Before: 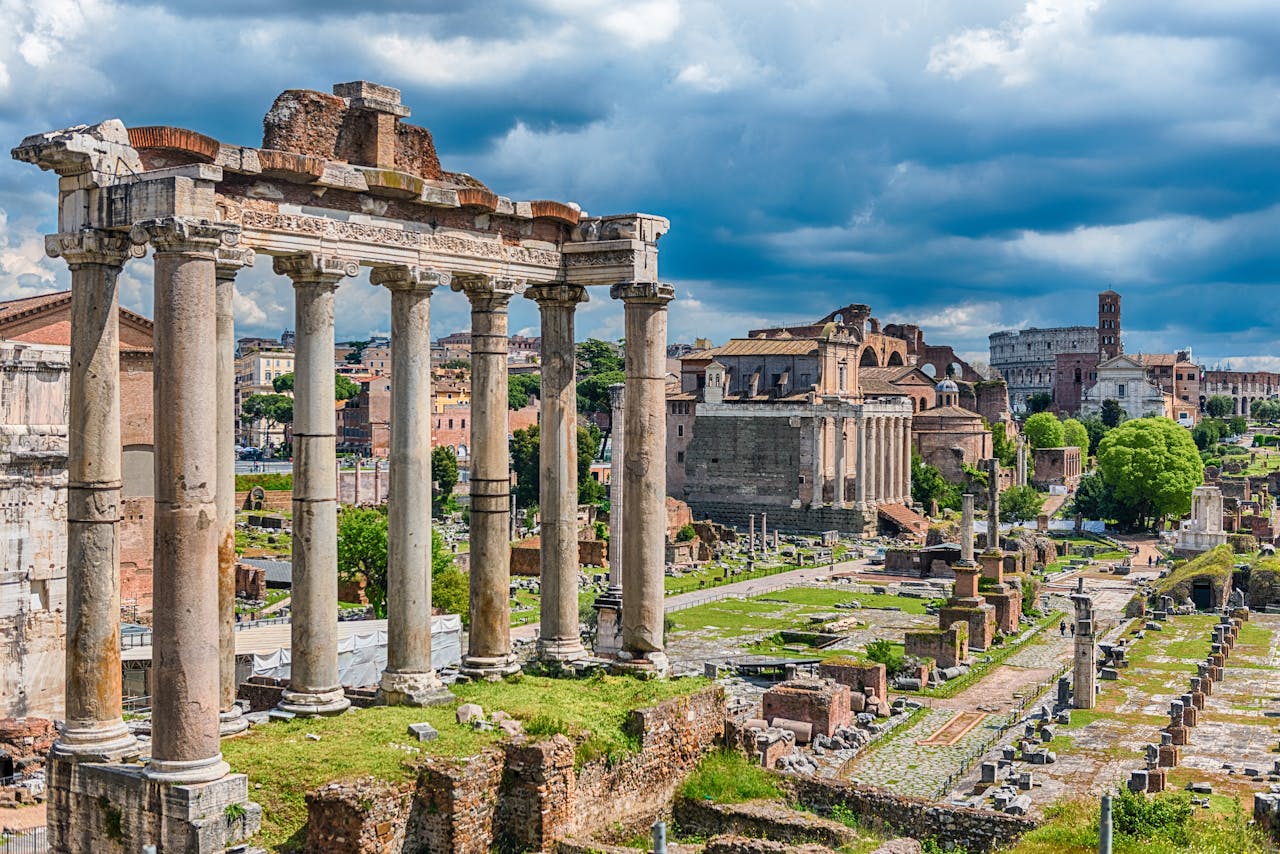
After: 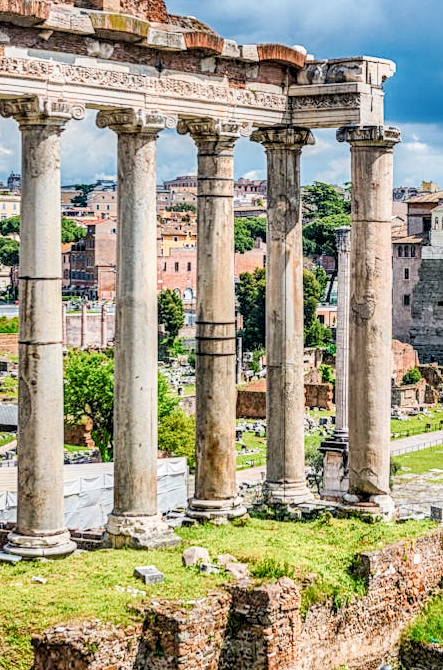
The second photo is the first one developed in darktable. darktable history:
crop and rotate: left 21.454%, top 18.521%, right 43.89%, bottom 3.007%
local contrast: highlights 24%, detail 150%
filmic rgb: black relative exposure -7.65 EV, white relative exposure 4.56 EV, hardness 3.61
exposure: black level correction 0, exposure 1.095 EV, compensate exposure bias true, compensate highlight preservation false
tone equalizer: on, module defaults
